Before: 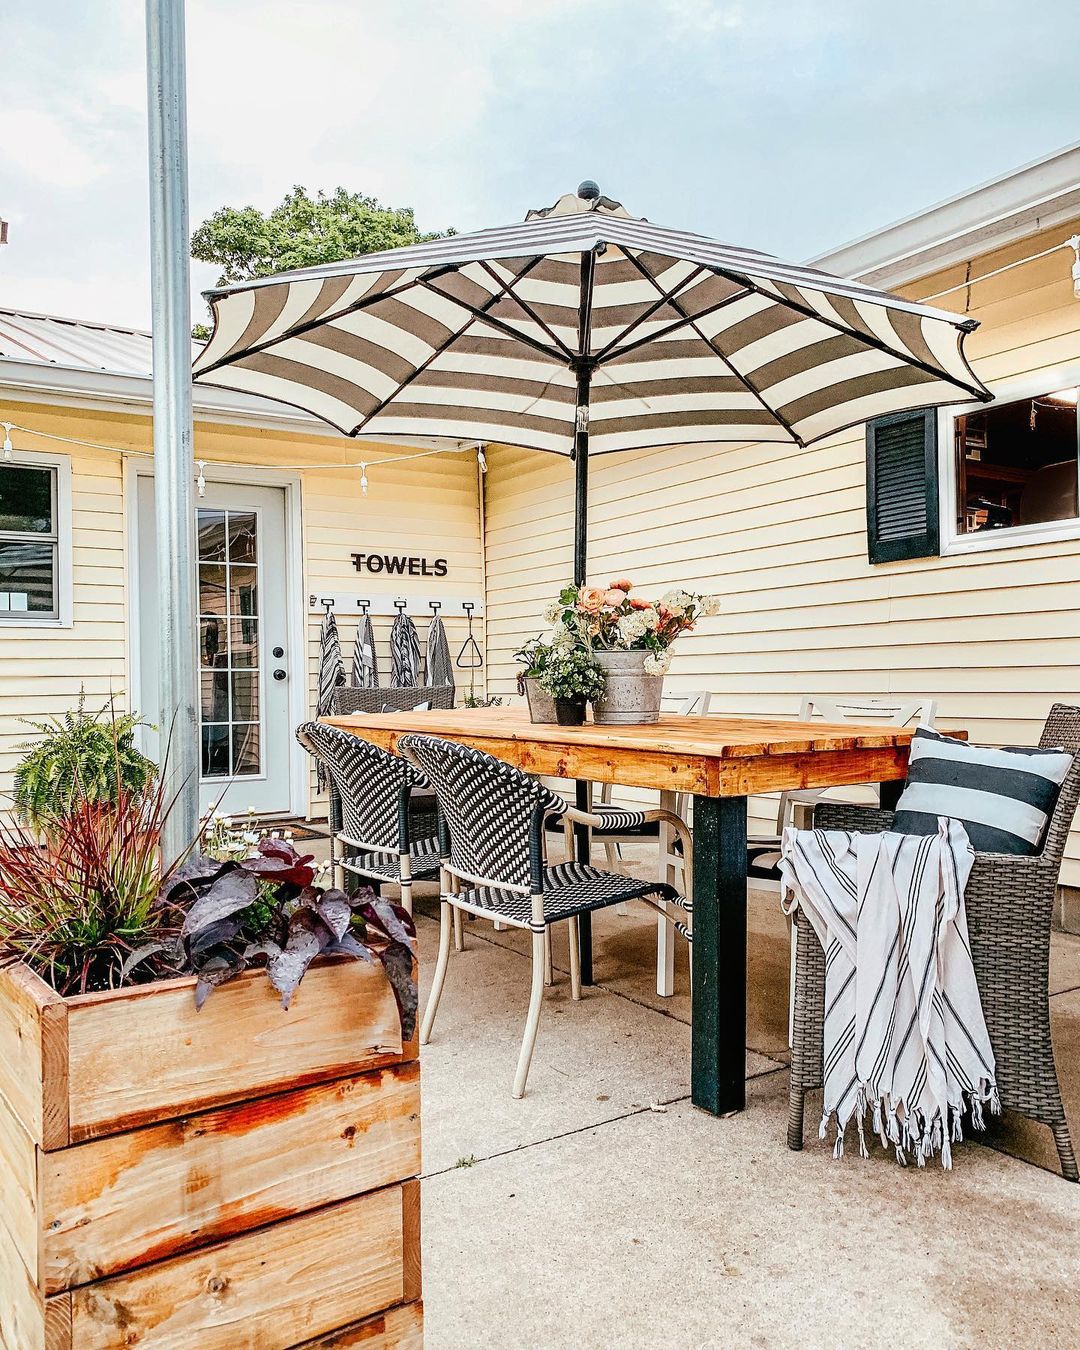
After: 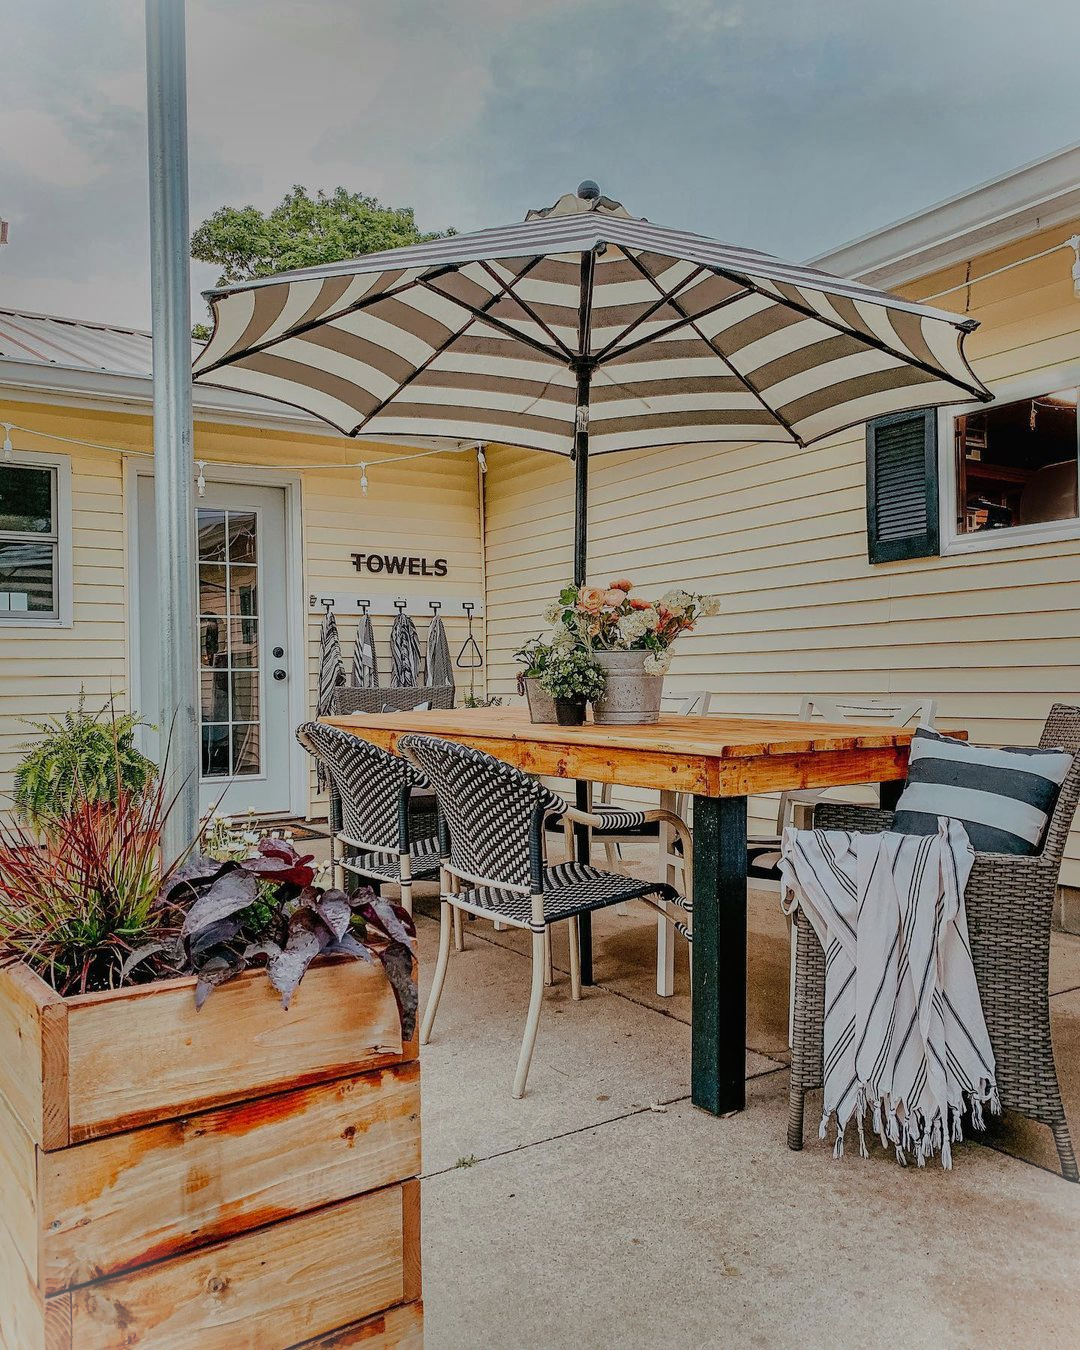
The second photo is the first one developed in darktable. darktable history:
exposure: exposure -0.492 EV, compensate highlight preservation false
shadows and highlights: shadows 38.43, highlights -74.54
vignetting: fall-off start 100%, brightness 0.3, saturation 0
